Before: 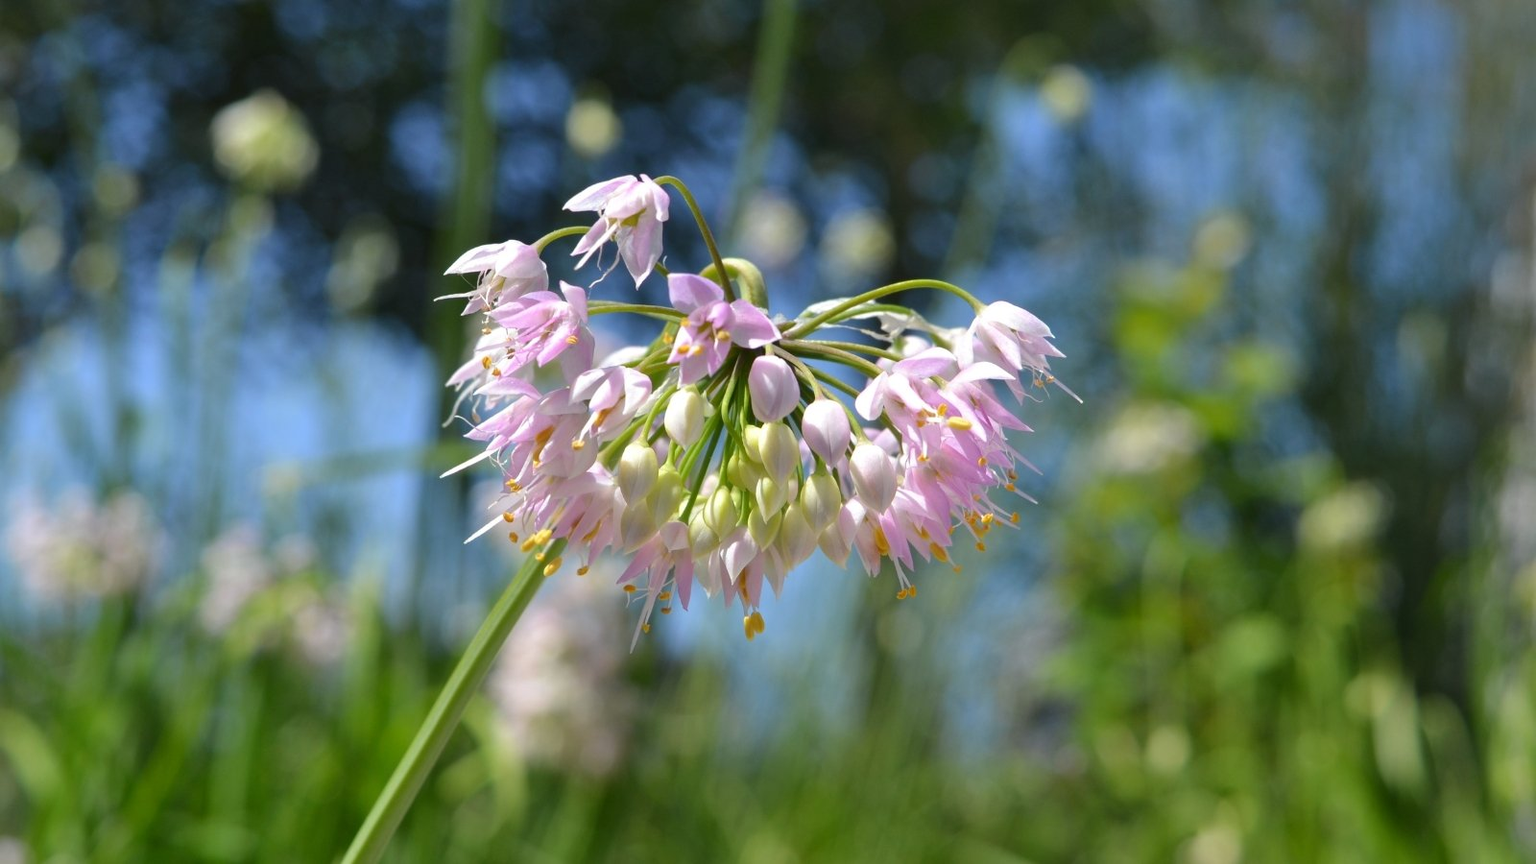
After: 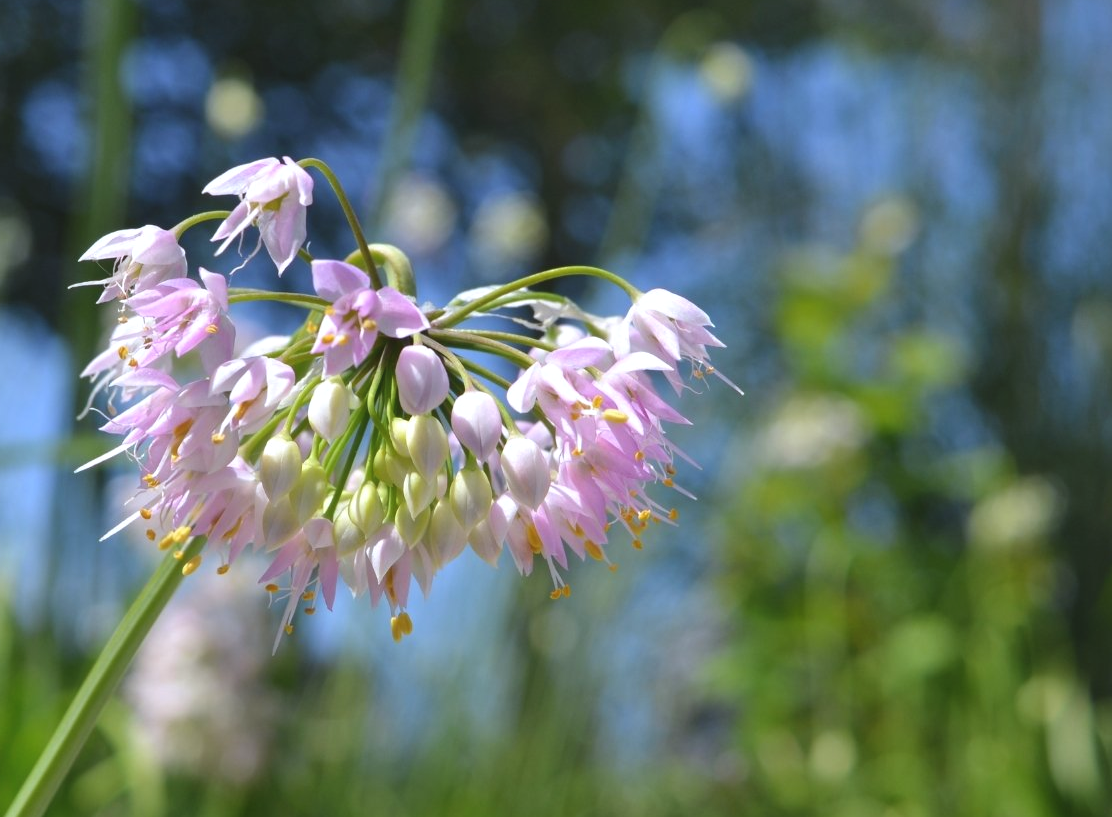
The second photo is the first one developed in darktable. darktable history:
white balance: red 0.984, blue 1.059
crop and rotate: left 24.034%, top 2.838%, right 6.406%, bottom 6.299%
exposure: black level correction -0.005, exposure 0.054 EV, compensate highlight preservation false
